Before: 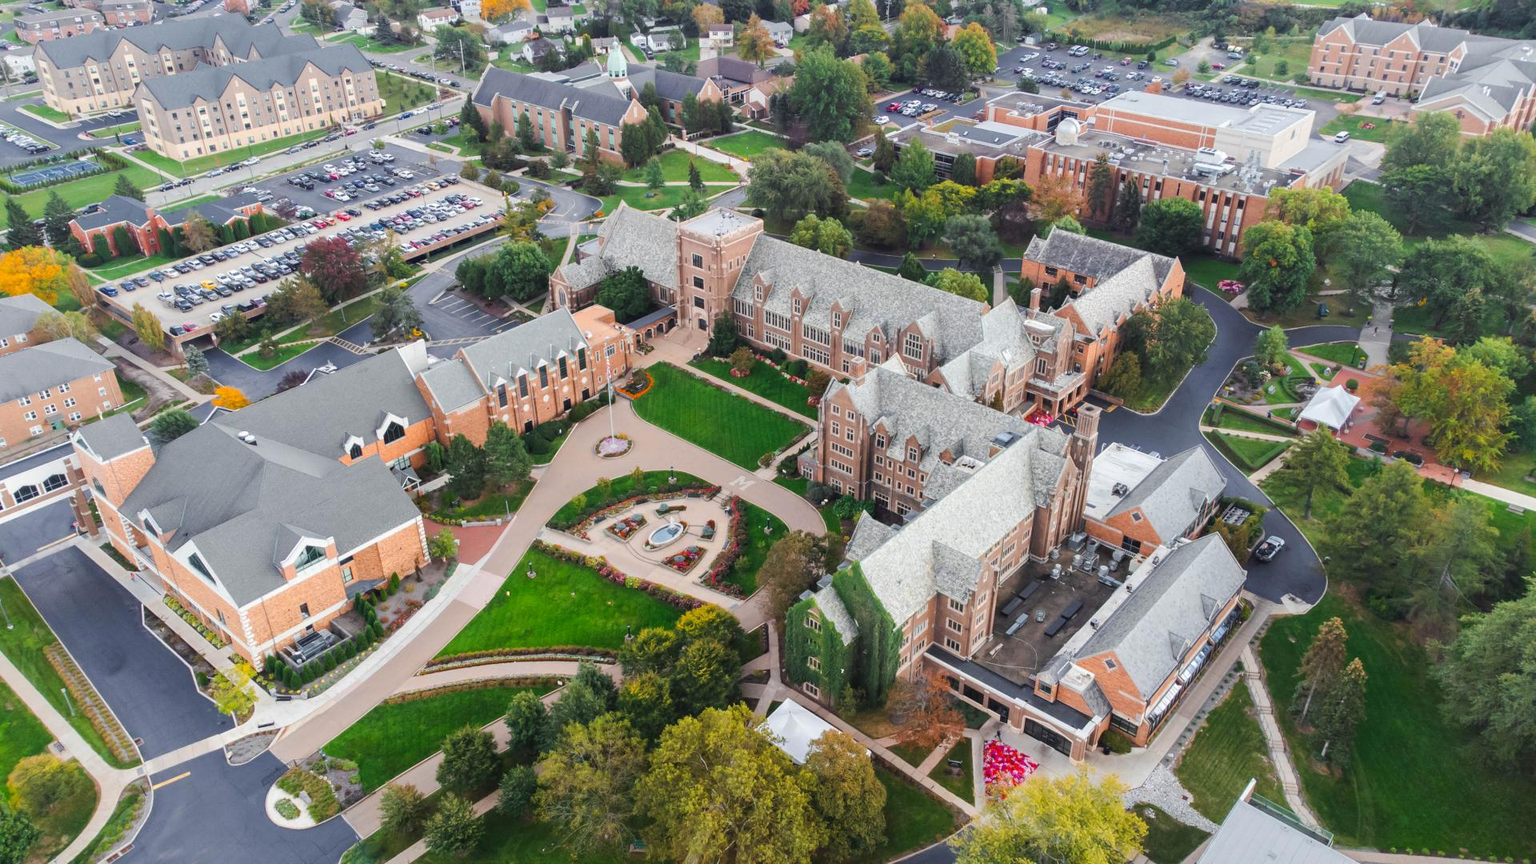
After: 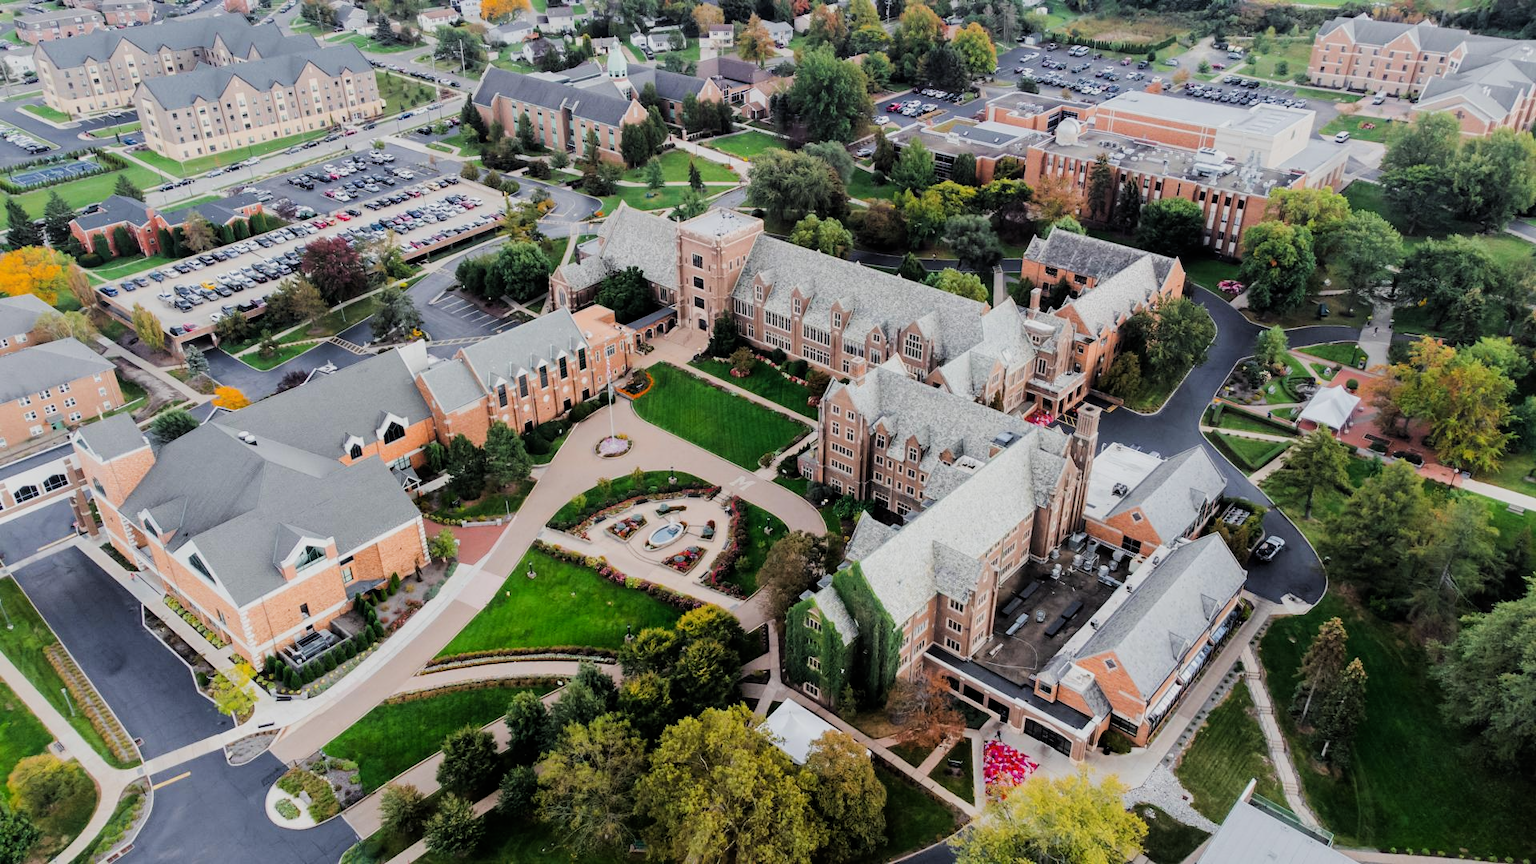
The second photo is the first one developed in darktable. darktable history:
filmic rgb: black relative exposure -5 EV, hardness 2.88, contrast 1.3, highlights saturation mix -30%
exposure: black level correction 0.001, exposure -0.125 EV, compensate exposure bias true, compensate highlight preservation false
